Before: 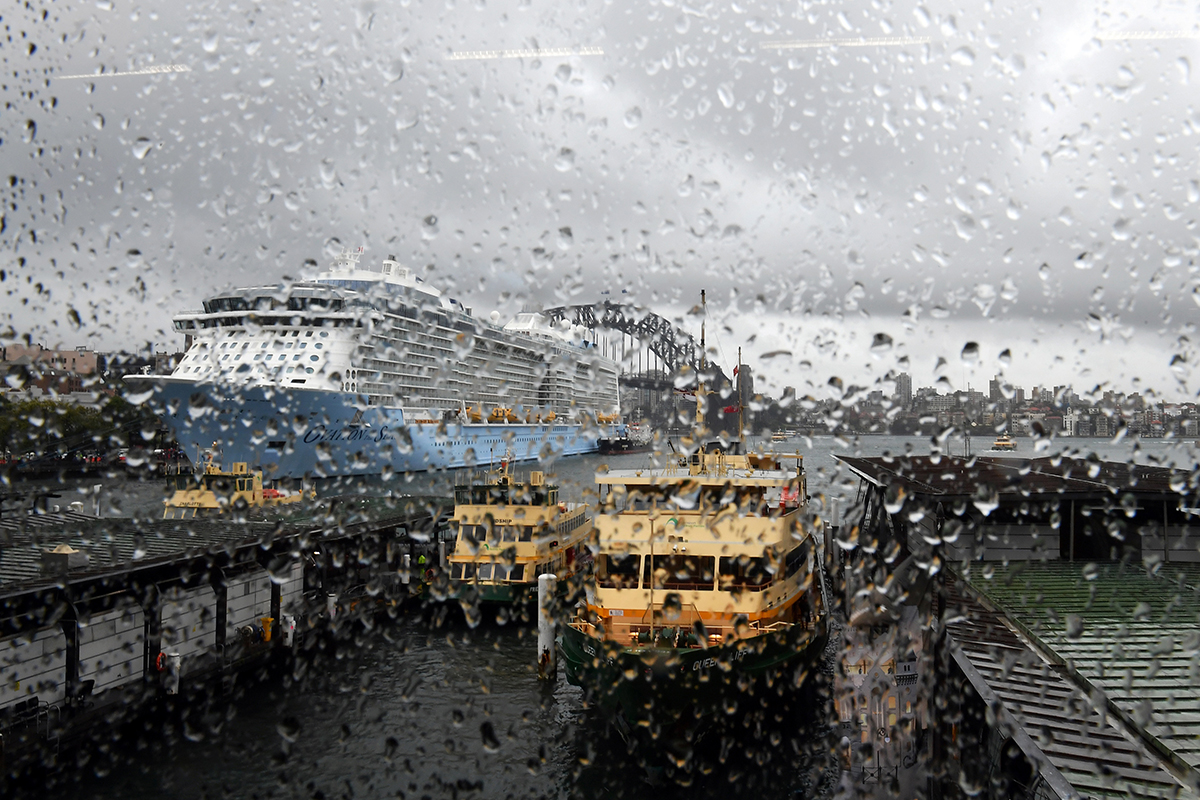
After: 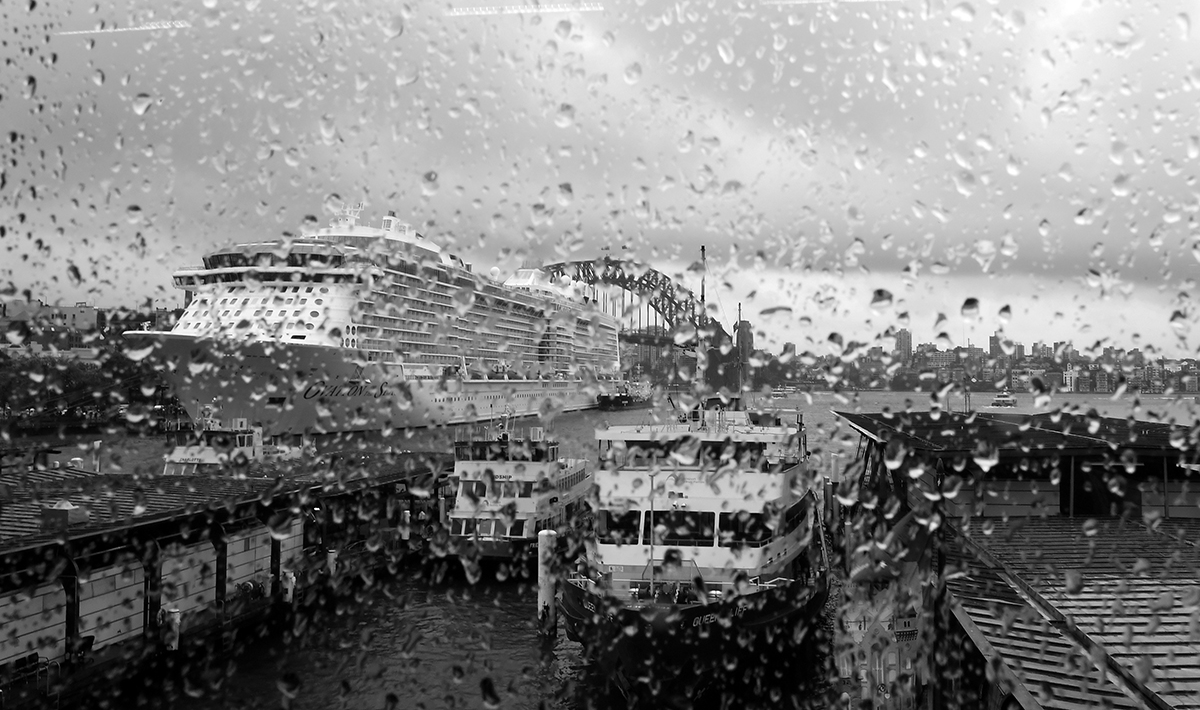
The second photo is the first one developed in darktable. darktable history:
monochrome: a -3.63, b -0.465
crop and rotate: top 5.609%, bottom 5.609%
